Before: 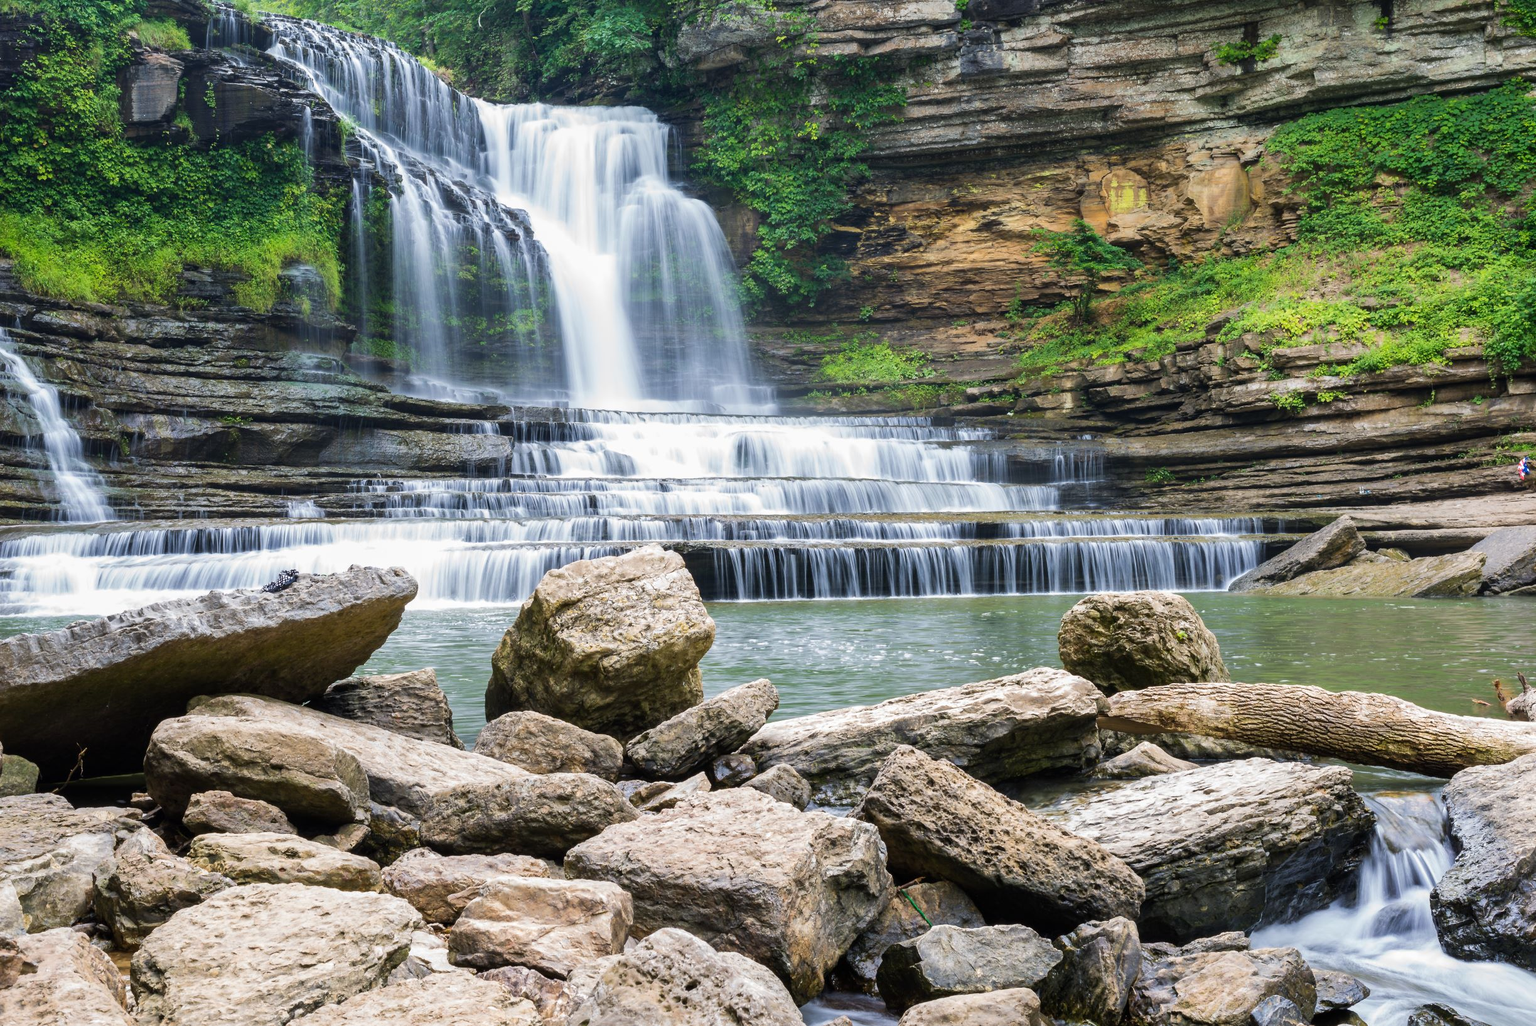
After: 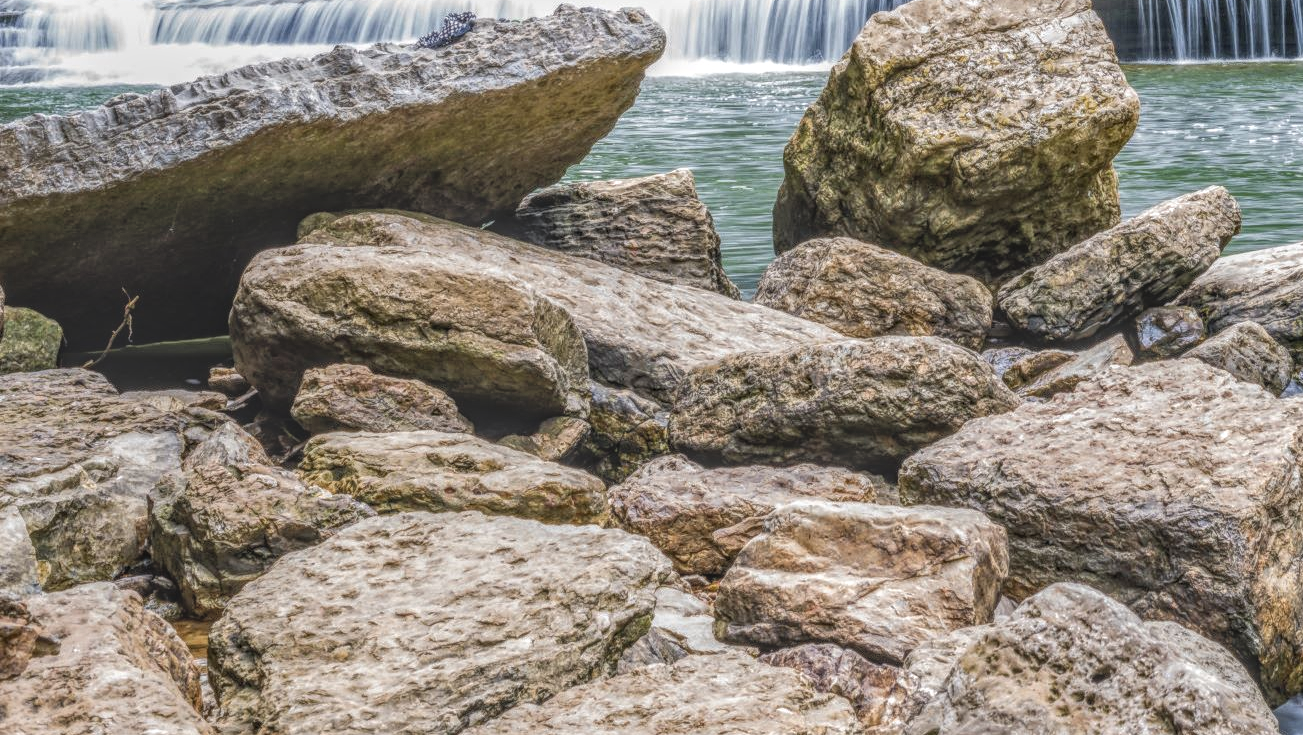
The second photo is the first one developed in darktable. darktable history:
crop and rotate: top 54.825%, right 46.713%, bottom 0.15%
local contrast: highlights 5%, shadows 2%, detail 201%, midtone range 0.244
color correction: highlights b* 0.034
